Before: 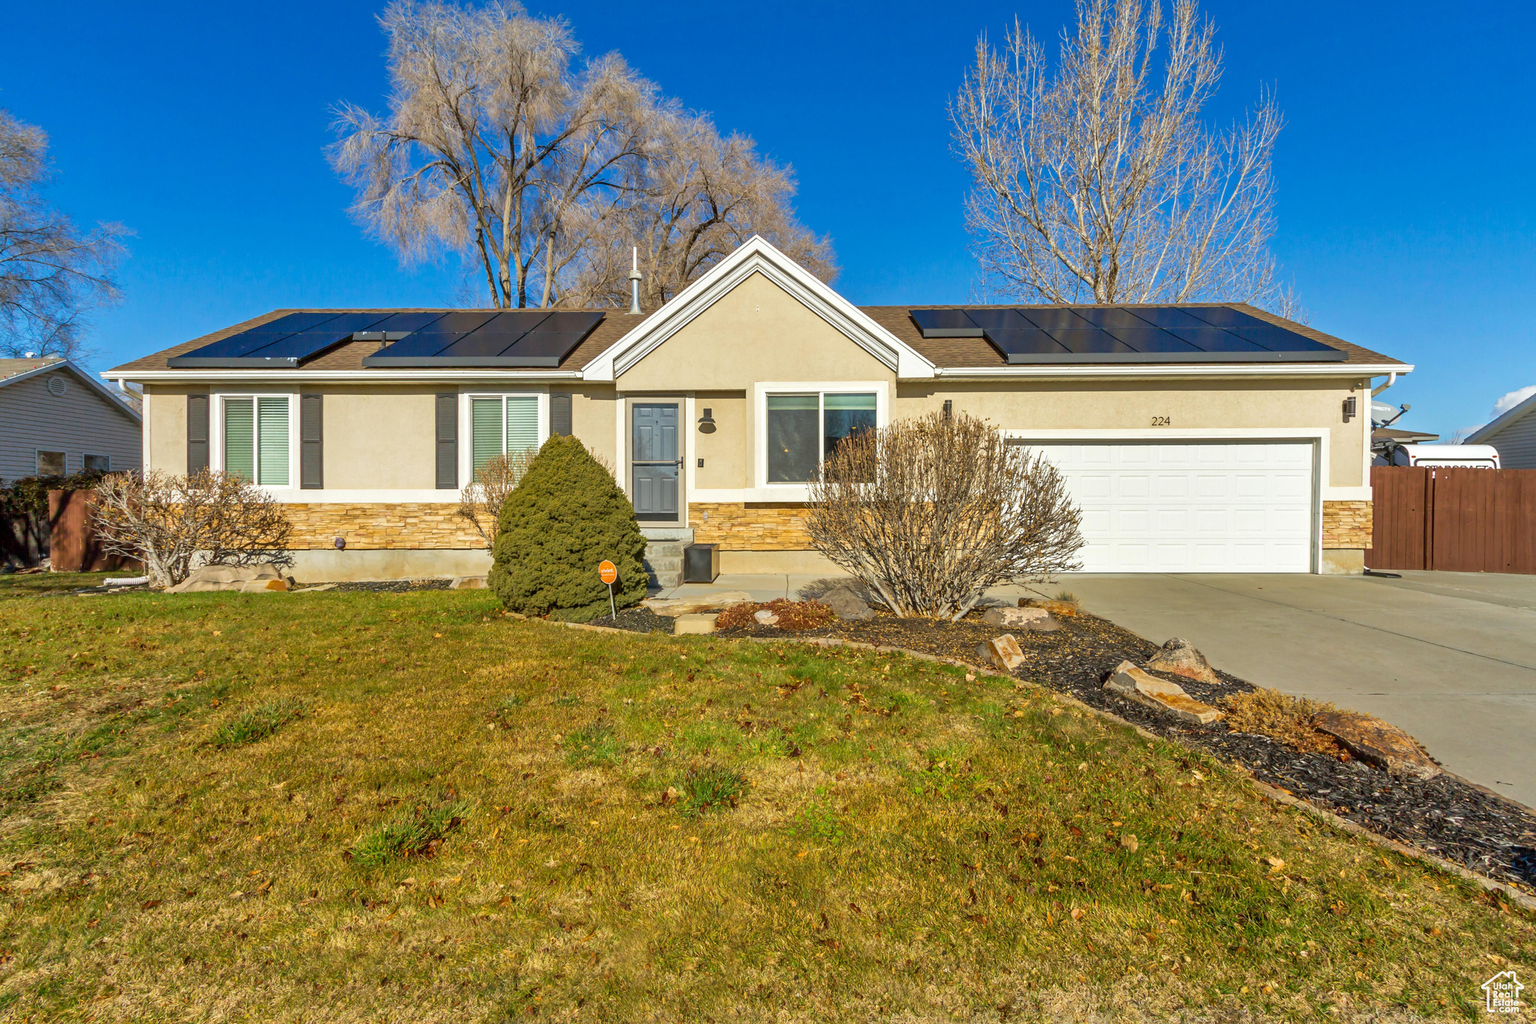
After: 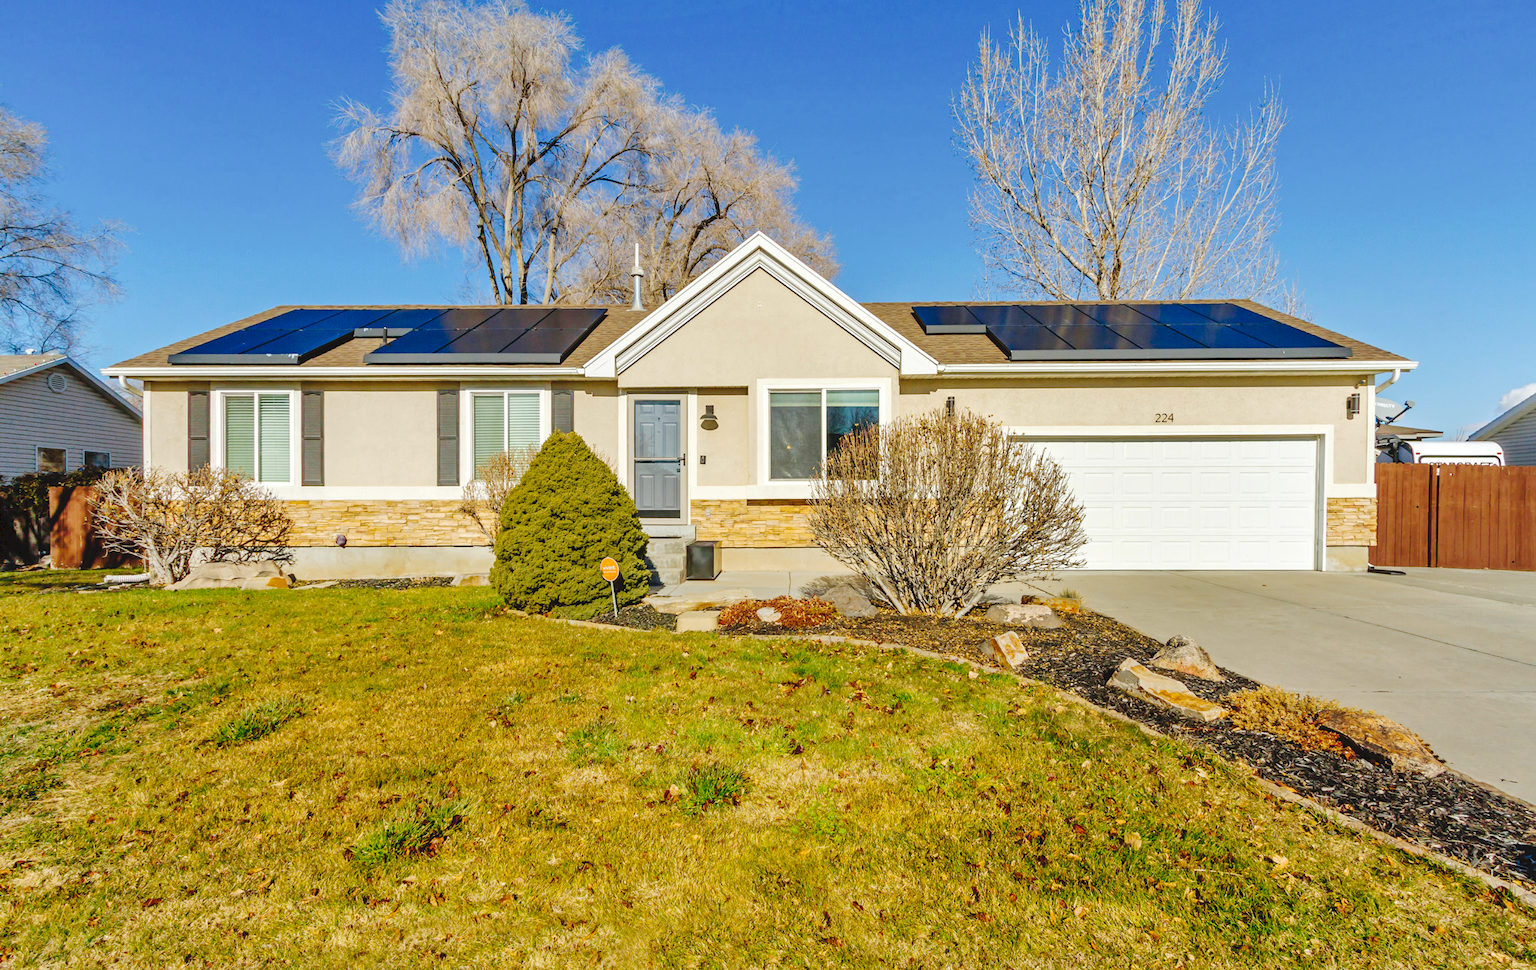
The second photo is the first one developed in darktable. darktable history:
crop: top 0.448%, right 0.264%, bottom 5.045%
tone curve: curves: ch0 [(0, 0) (0.003, 0.058) (0.011, 0.061) (0.025, 0.065) (0.044, 0.076) (0.069, 0.083) (0.1, 0.09) (0.136, 0.102) (0.177, 0.145) (0.224, 0.196) (0.277, 0.278) (0.335, 0.375) (0.399, 0.486) (0.468, 0.578) (0.543, 0.651) (0.623, 0.717) (0.709, 0.783) (0.801, 0.838) (0.898, 0.91) (1, 1)], preserve colors none
